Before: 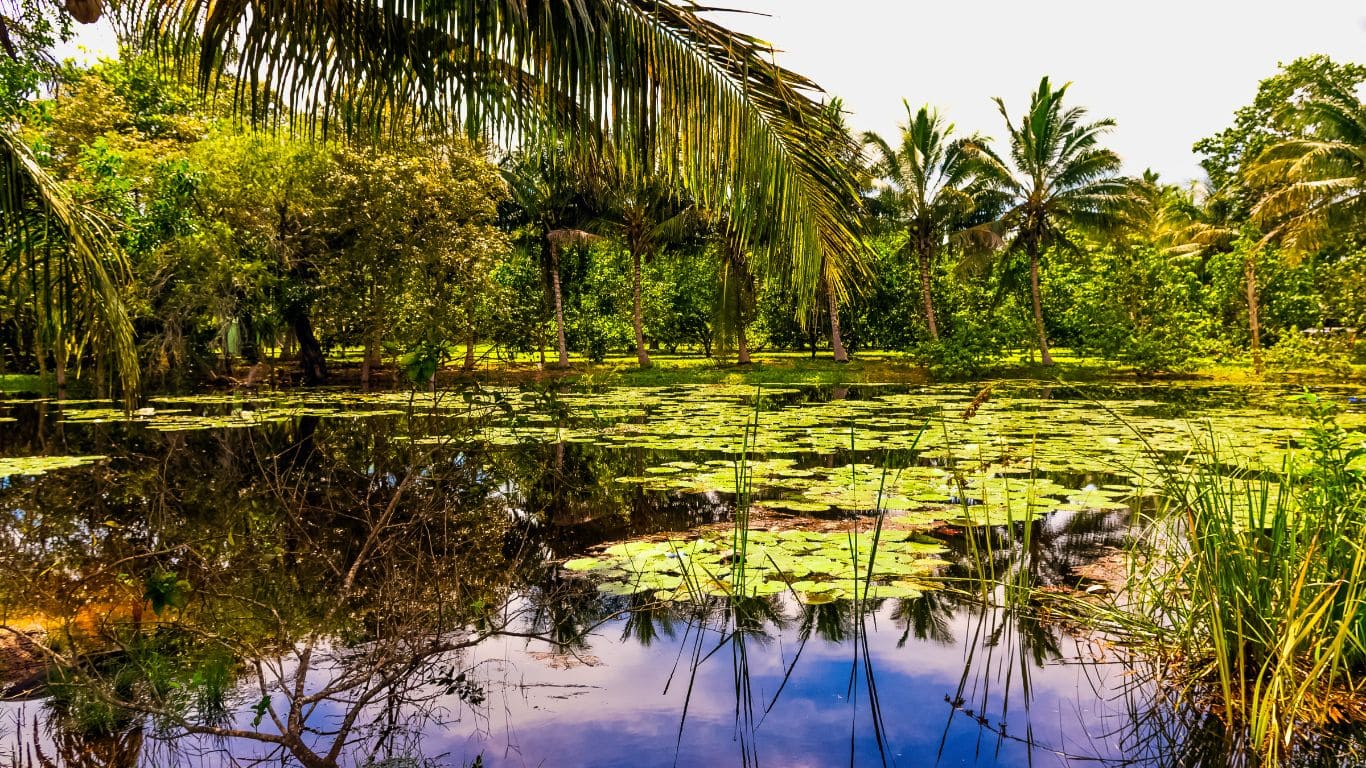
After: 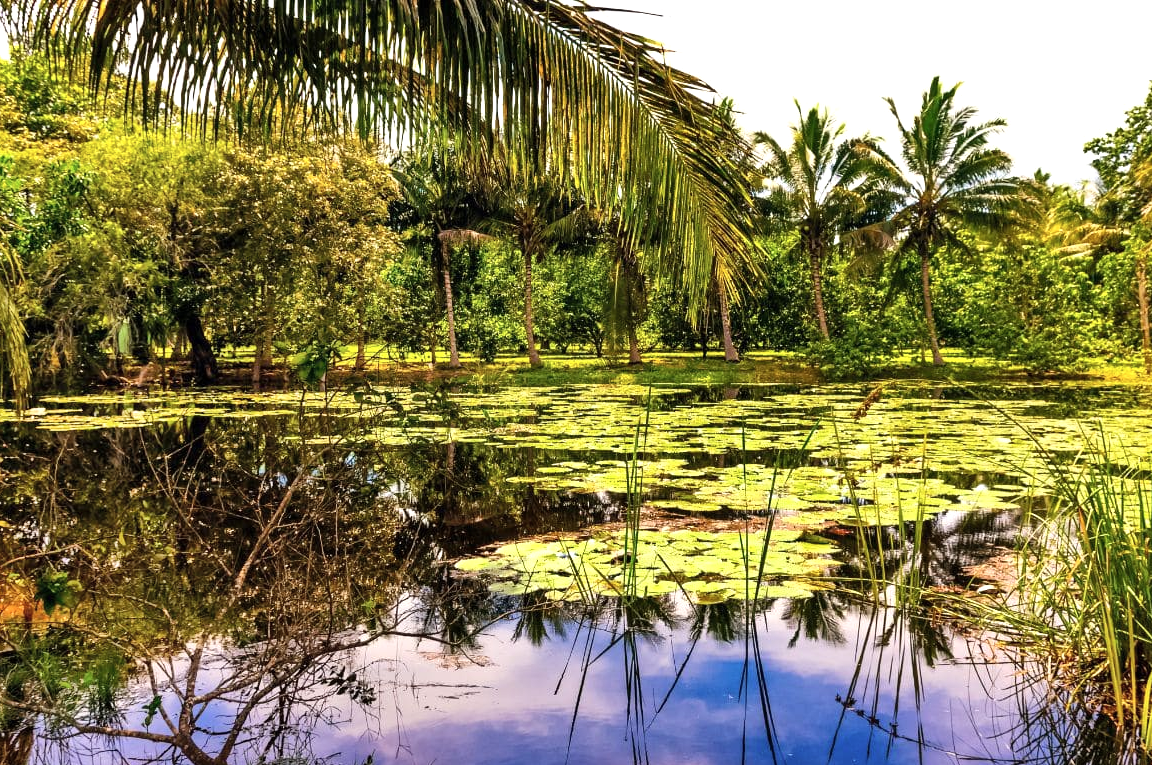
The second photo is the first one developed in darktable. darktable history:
shadows and highlights: radius 110.86, shadows 51.09, white point adjustment 9.16, highlights -4.17, highlights color adjustment 32.2%, soften with gaussian
crop: left 8.026%, right 7.374%
